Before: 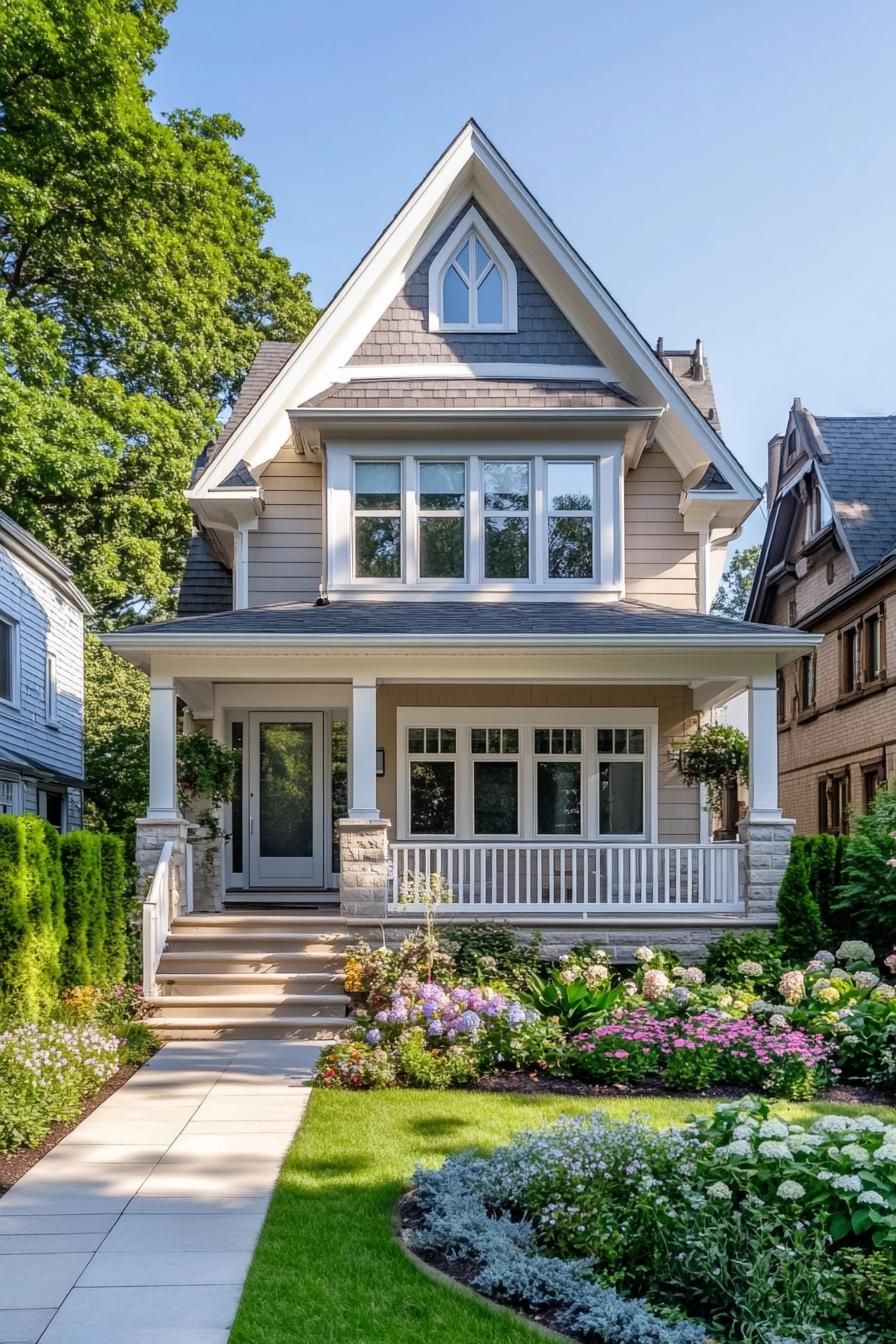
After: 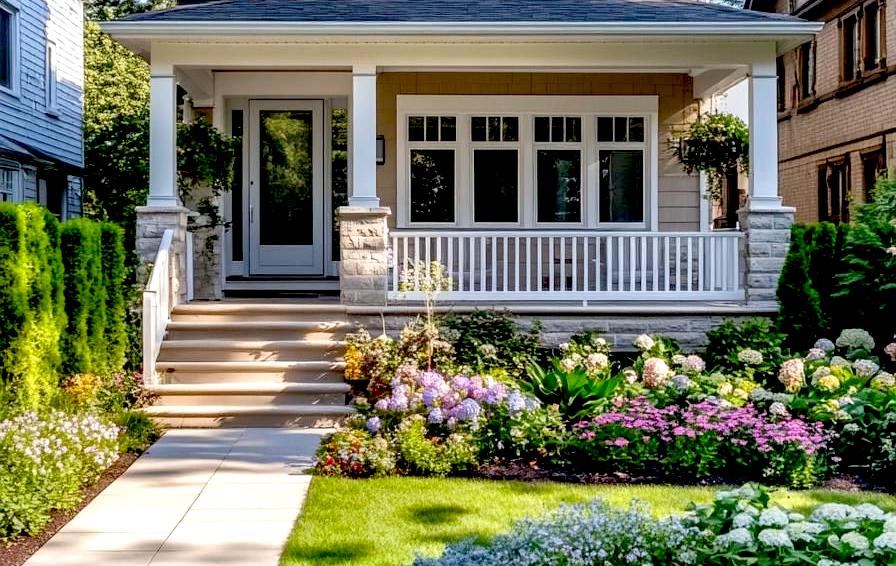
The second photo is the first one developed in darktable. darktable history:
crop: top 45.595%, bottom 12.223%
exposure: black level correction 0.032, exposure 0.307 EV, compensate highlight preservation false
